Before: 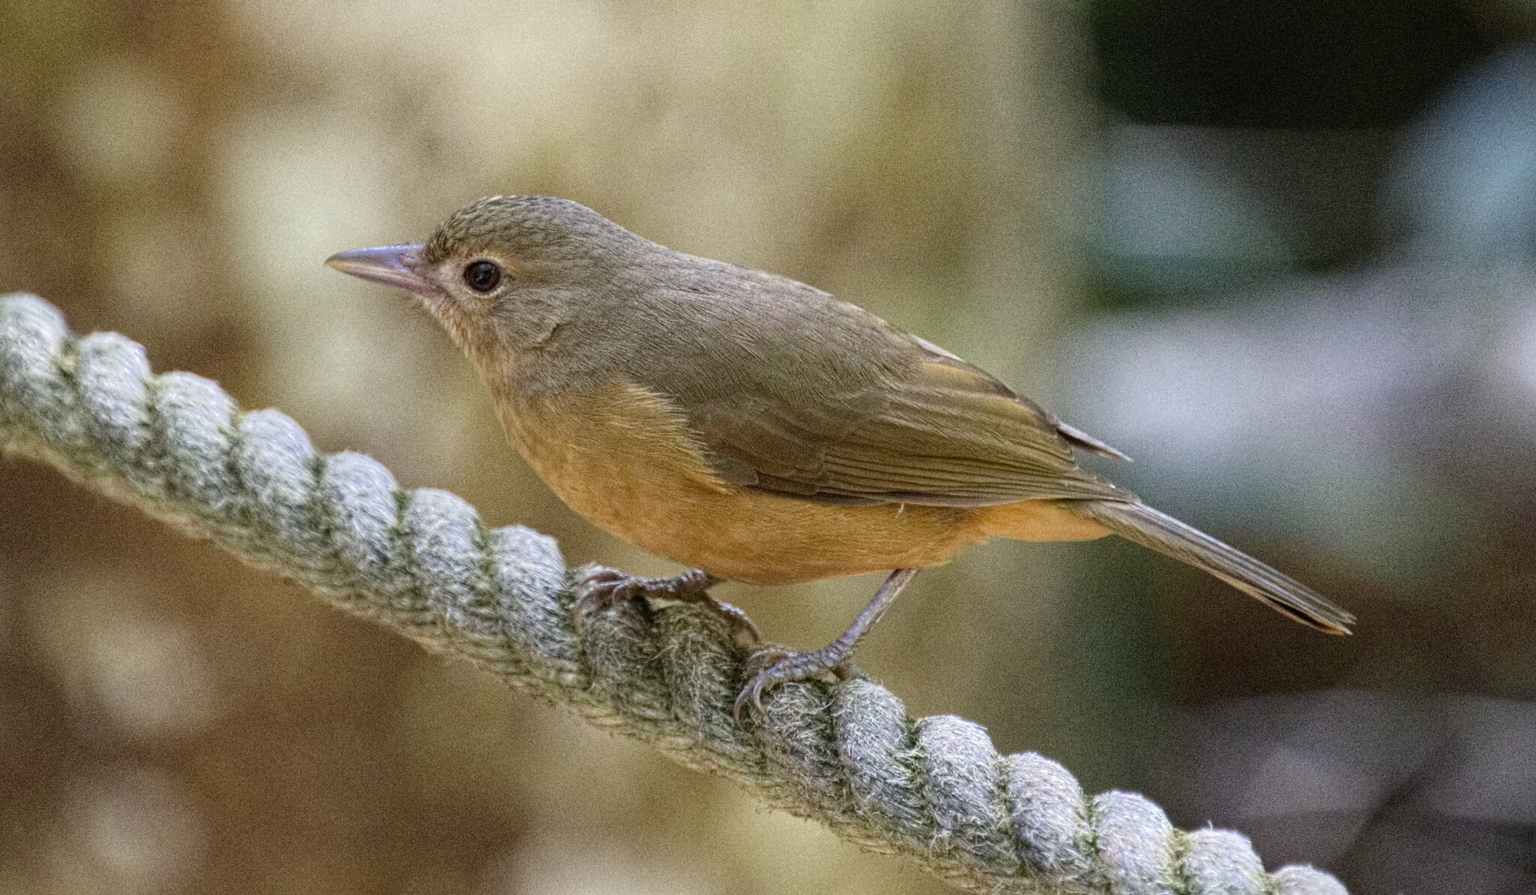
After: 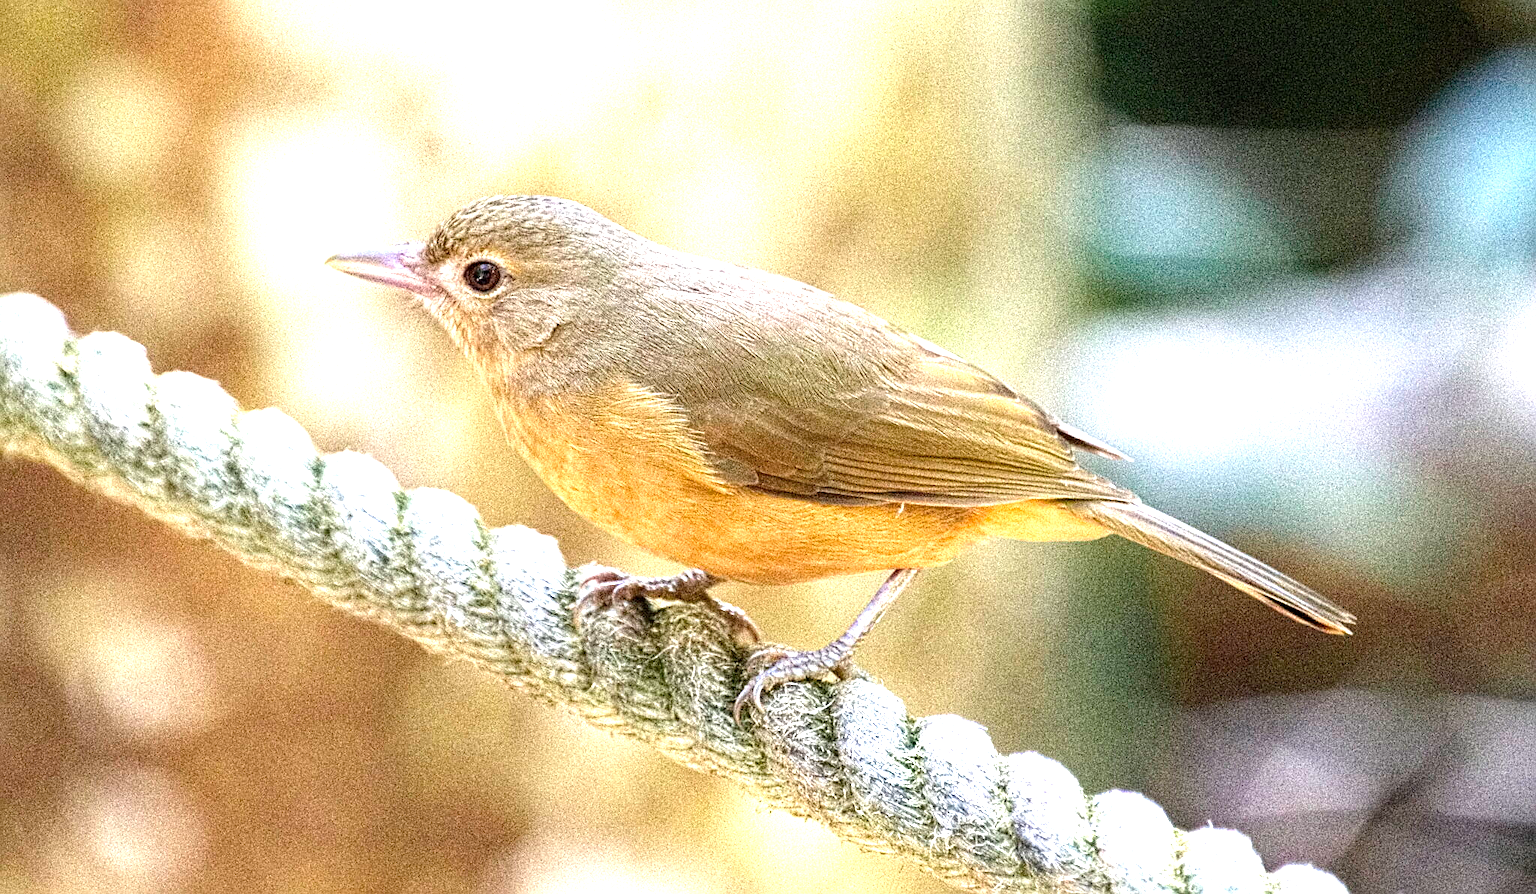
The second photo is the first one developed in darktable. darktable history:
sharpen: on, module defaults
exposure: black level correction 0, exposure 1.741 EV, compensate exposure bias true, compensate highlight preservation false
